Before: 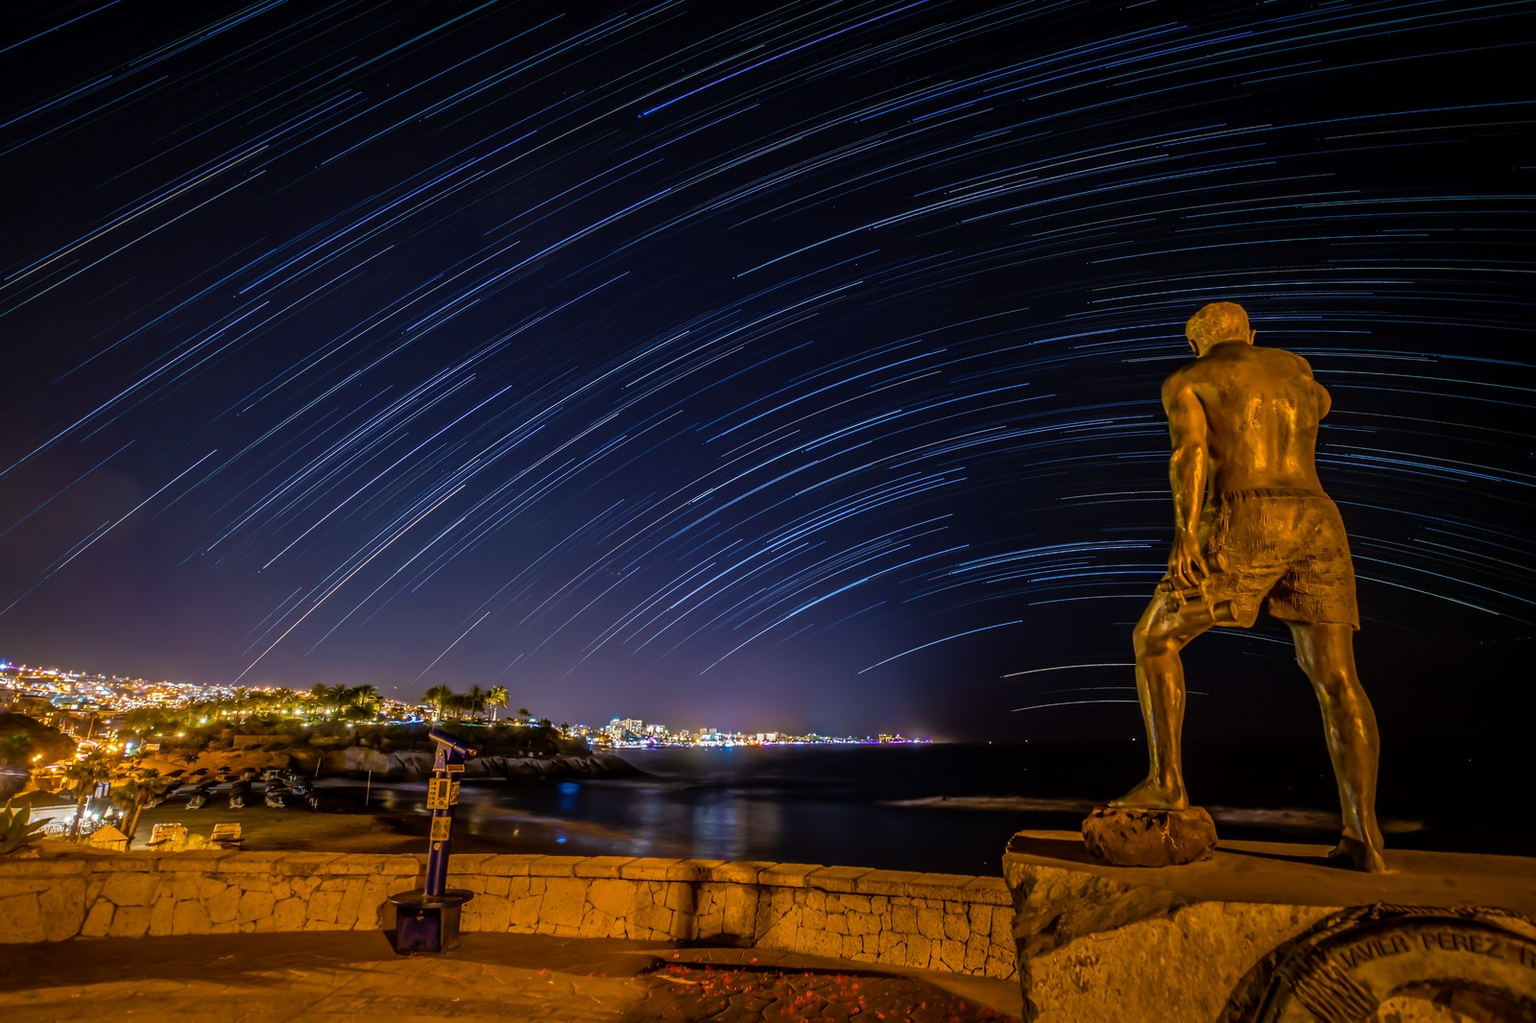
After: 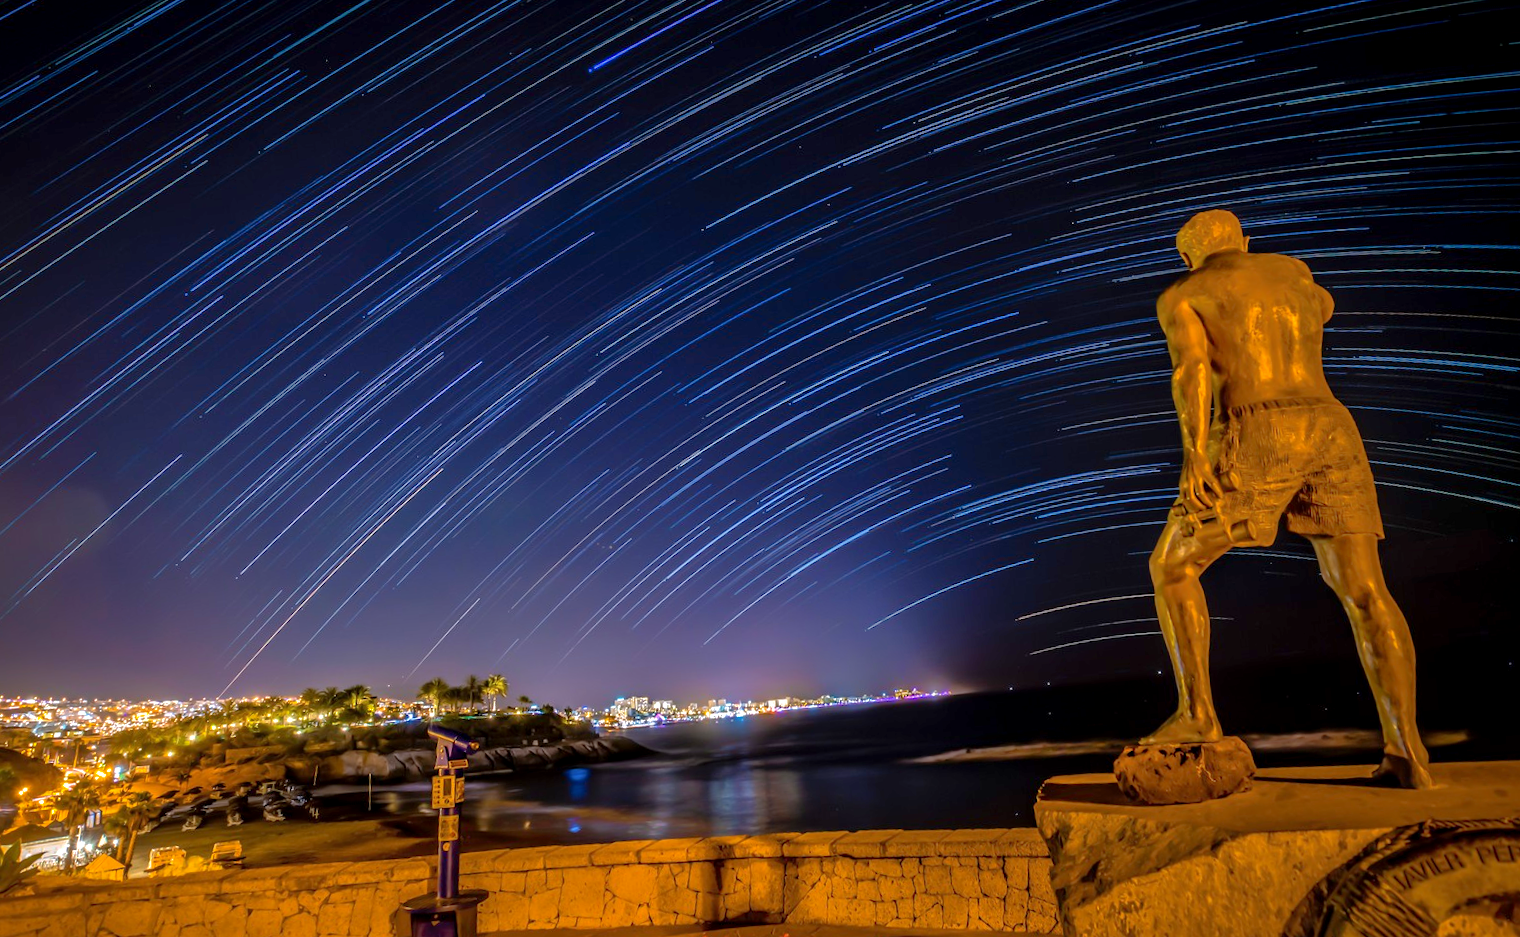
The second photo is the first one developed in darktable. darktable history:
rotate and perspective: rotation -5°, crop left 0.05, crop right 0.952, crop top 0.11, crop bottom 0.89
exposure: black level correction 0.001, exposure 0.5 EV, compensate exposure bias true, compensate highlight preservation false
shadows and highlights: on, module defaults
